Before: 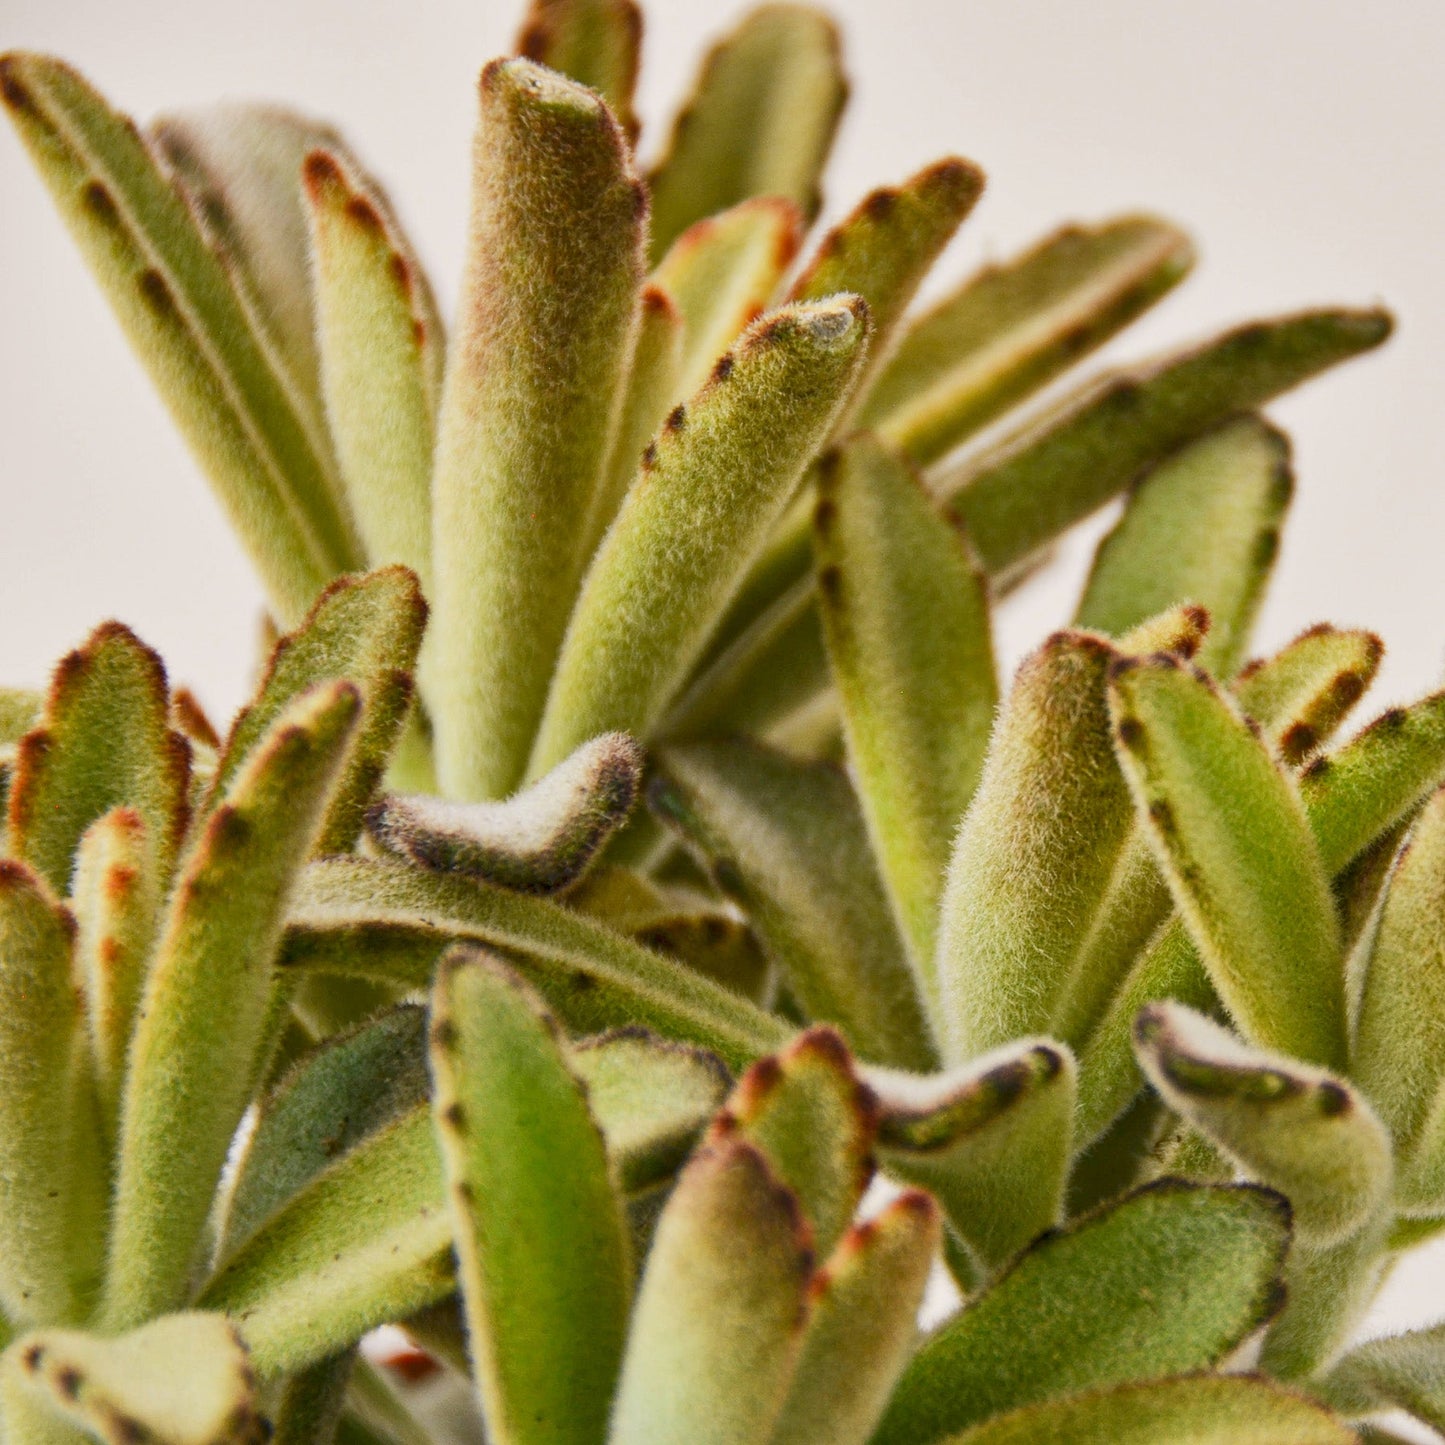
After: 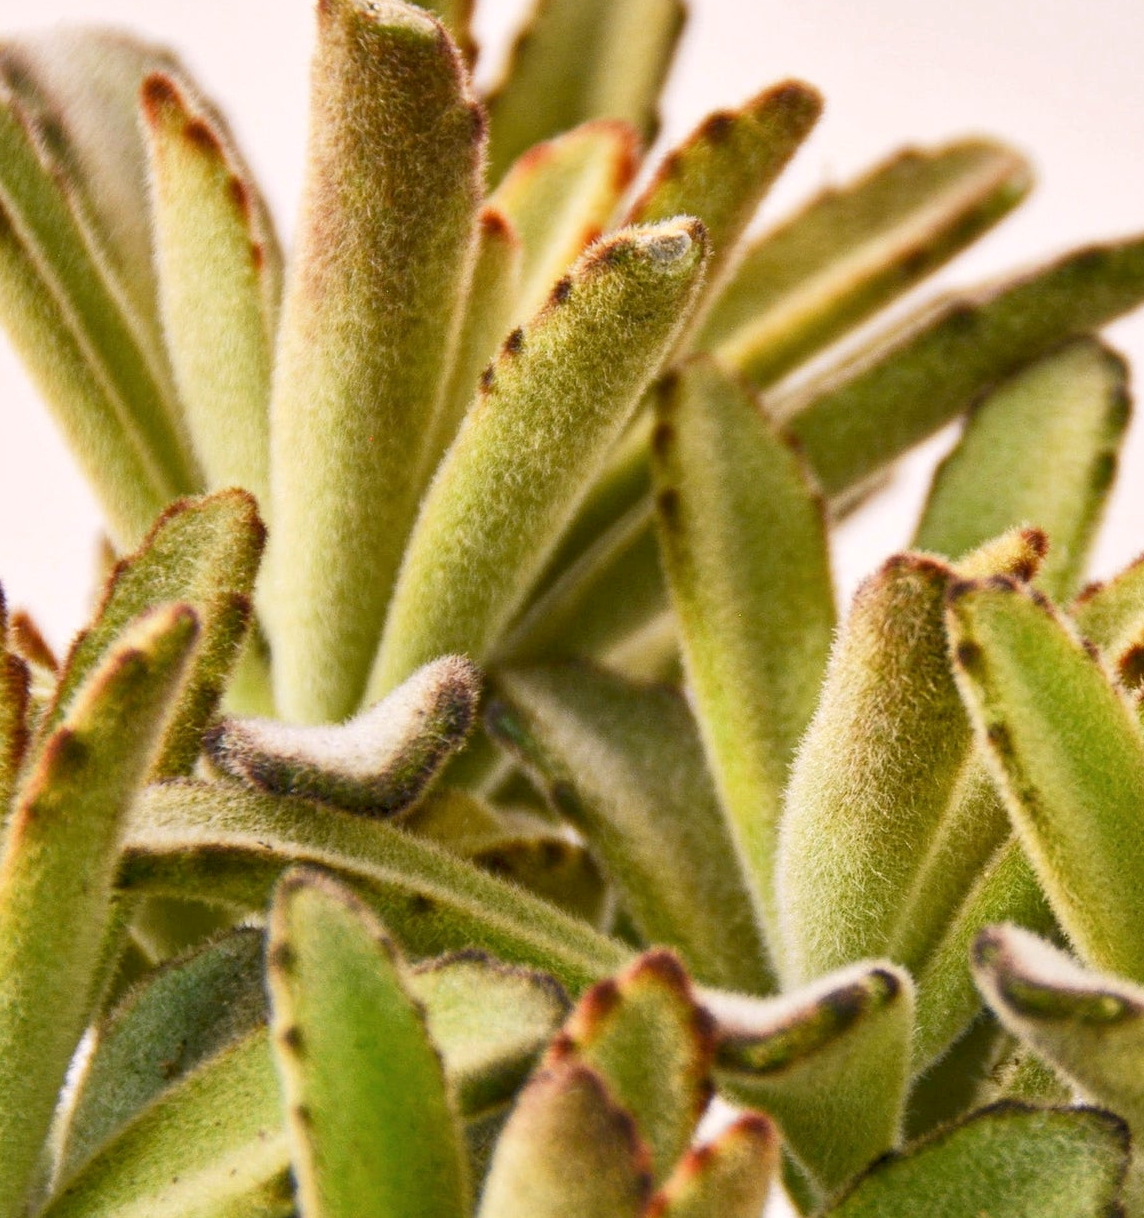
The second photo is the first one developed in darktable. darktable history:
crop: left 11.225%, top 5.381%, right 9.565%, bottom 10.314%
exposure: exposure 0.29 EV, compensate highlight preservation false
color correction: highlights a* 3.12, highlights b* -1.55, shadows a* -0.101, shadows b* 2.52, saturation 0.98
